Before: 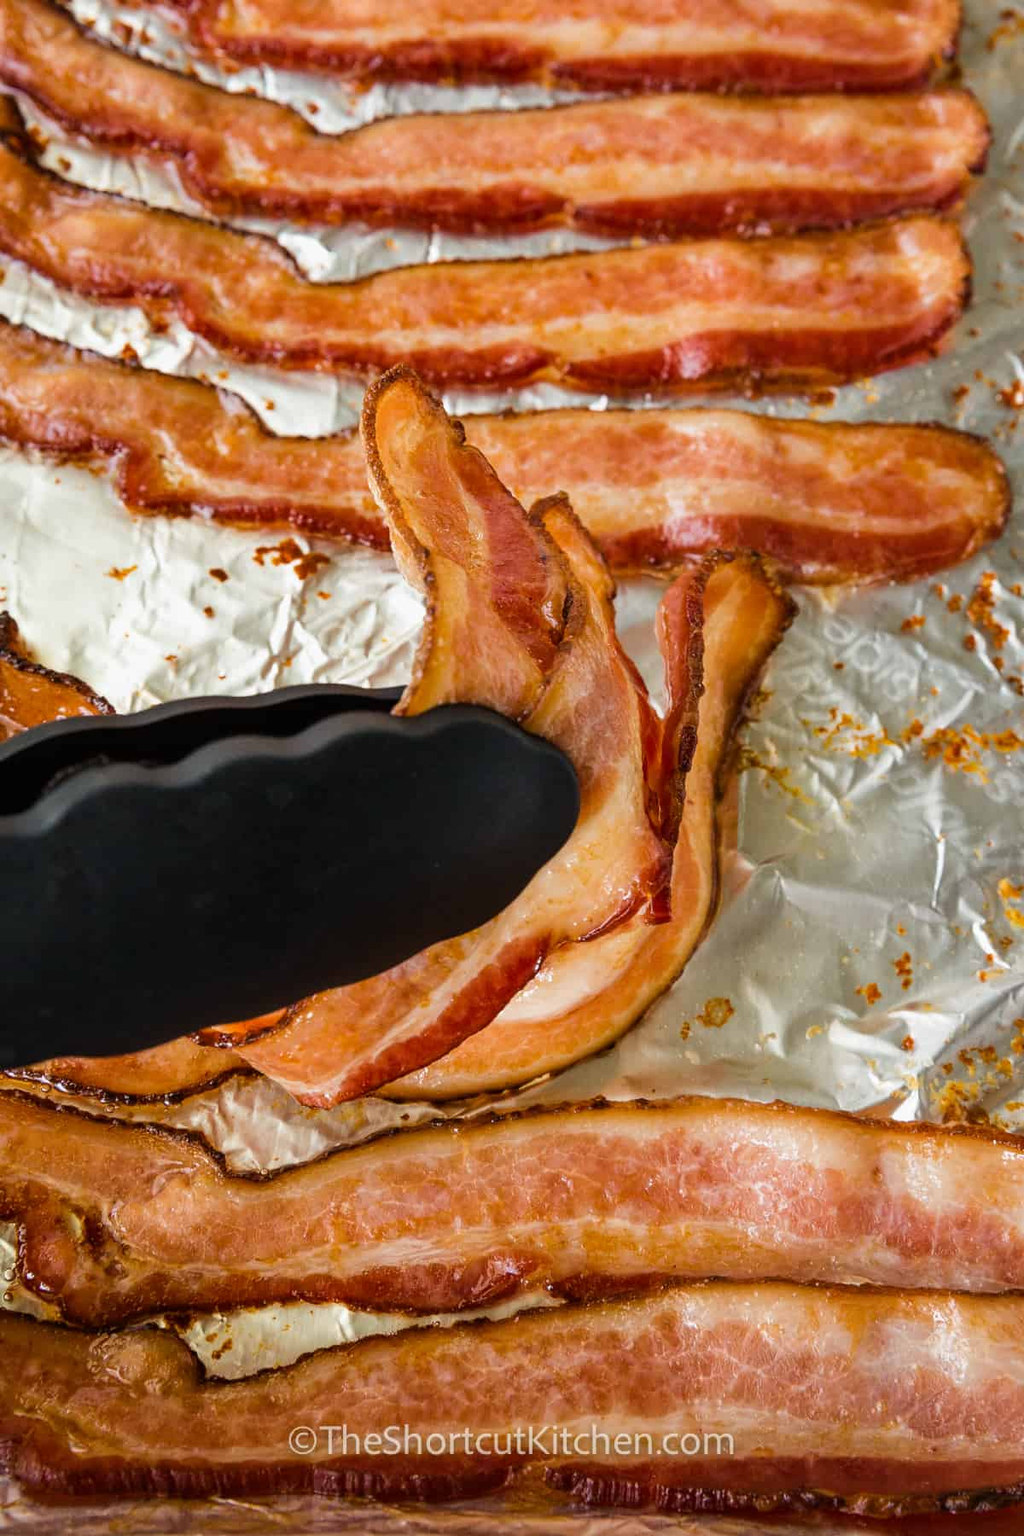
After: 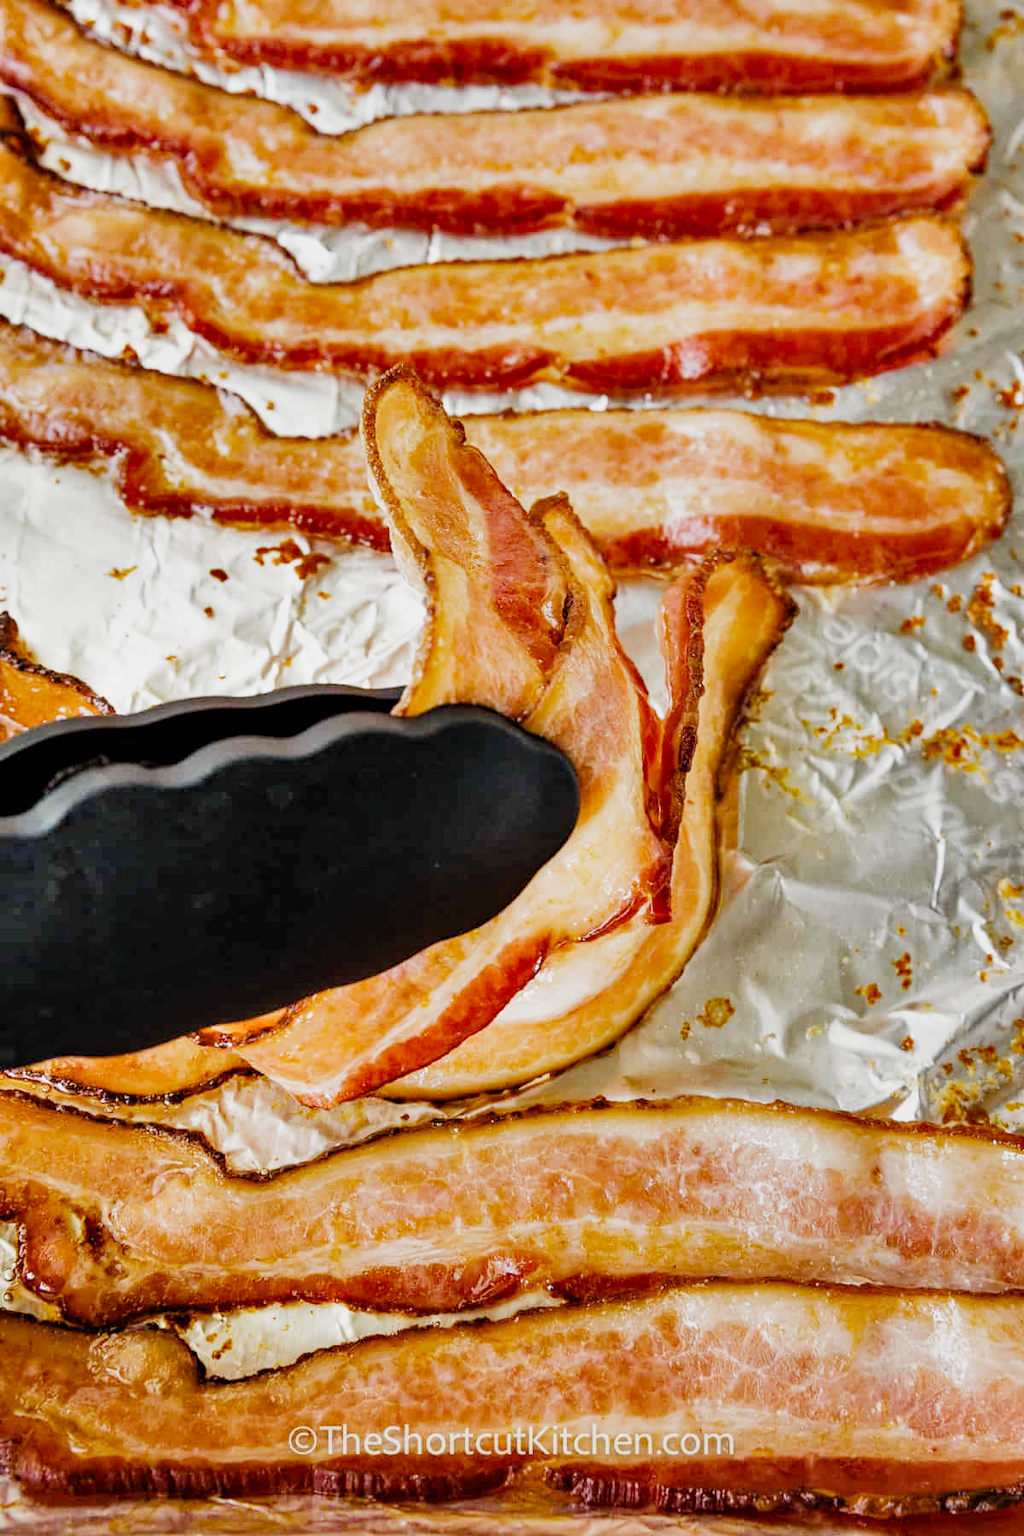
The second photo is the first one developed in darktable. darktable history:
filmic rgb: black relative exposure -7.65 EV, white relative exposure 4.56 EV, threshold 6 EV, hardness 3.61, add noise in highlights 0, preserve chrominance no, color science v3 (2019), use custom middle-gray values true, contrast in highlights soft, enable highlight reconstruction true
haze removal: adaptive false
shadows and highlights: shadows 59.25, highlights -60.29, soften with gaussian
exposure: exposure 1.138 EV, compensate highlight preservation false
